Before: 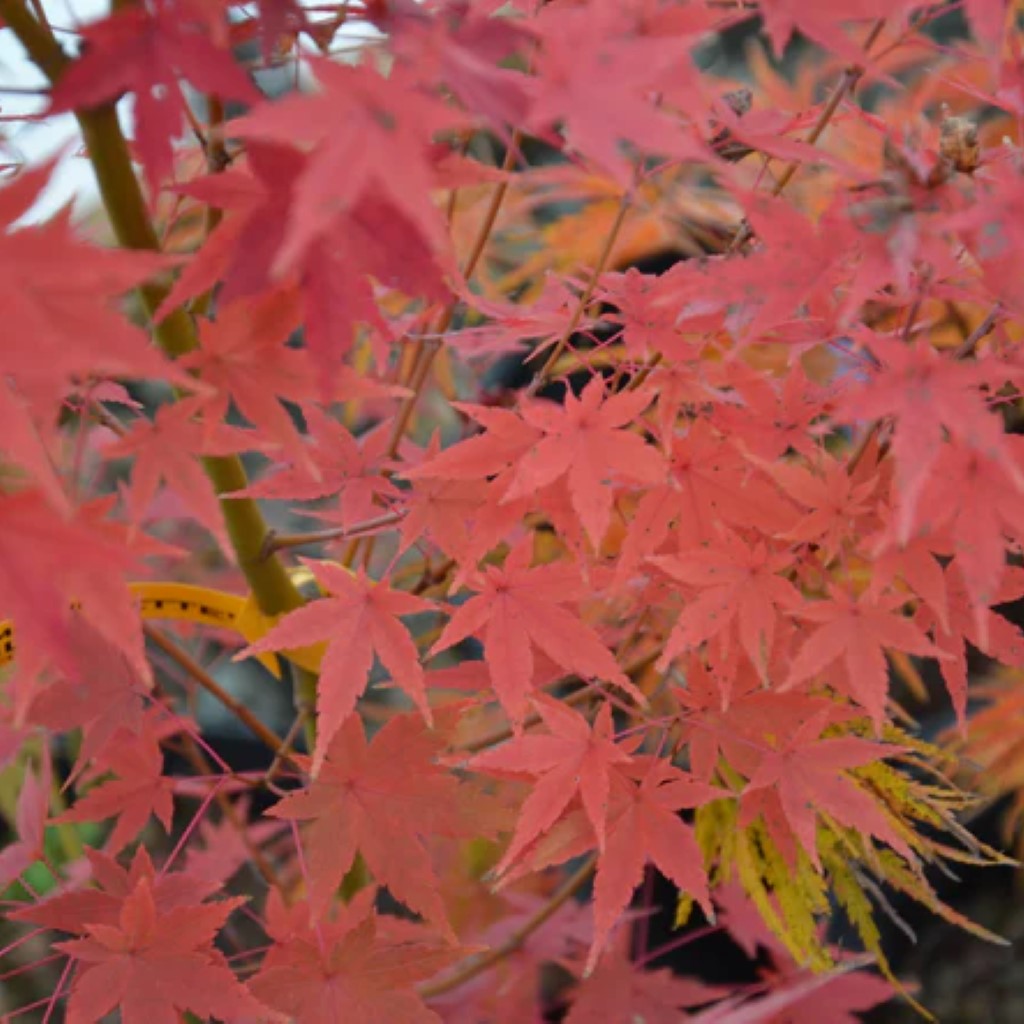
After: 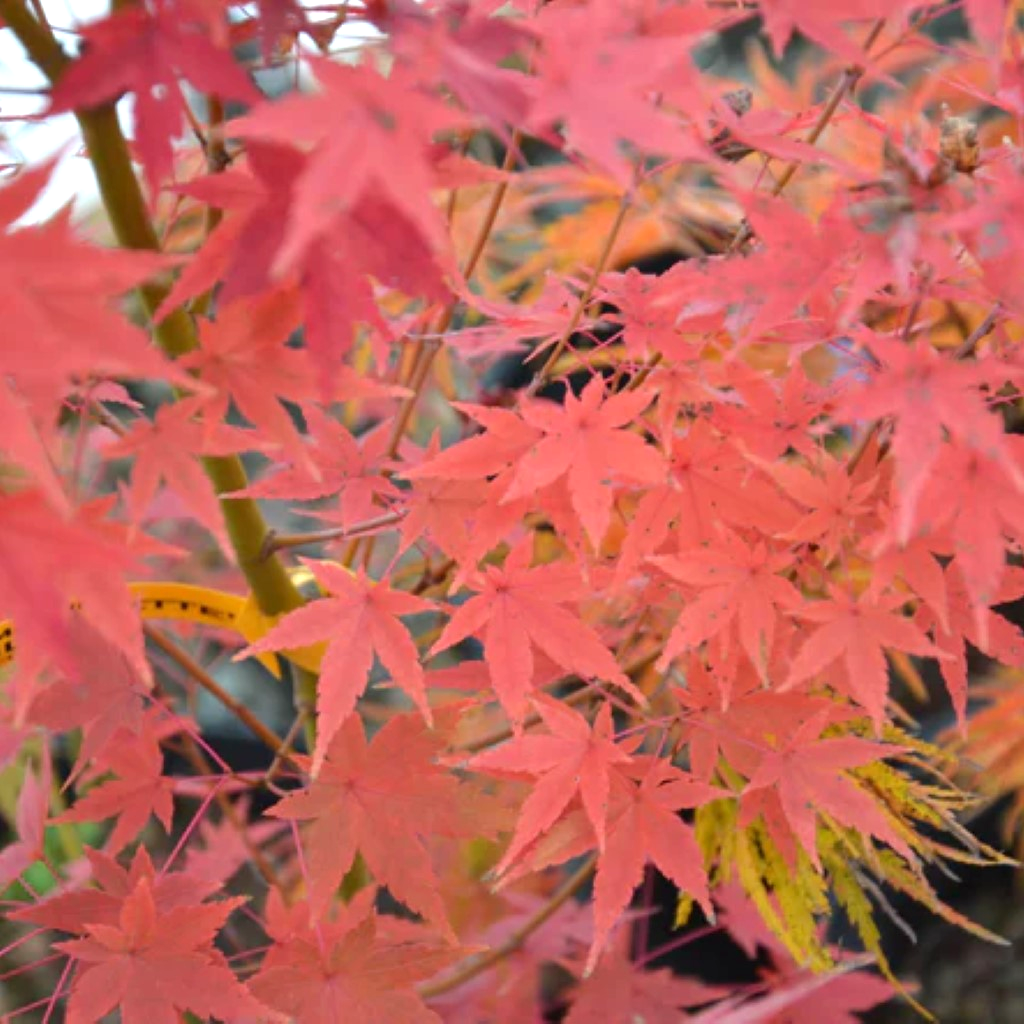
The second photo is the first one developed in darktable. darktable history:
exposure: exposure 0.611 EV, compensate highlight preservation false
